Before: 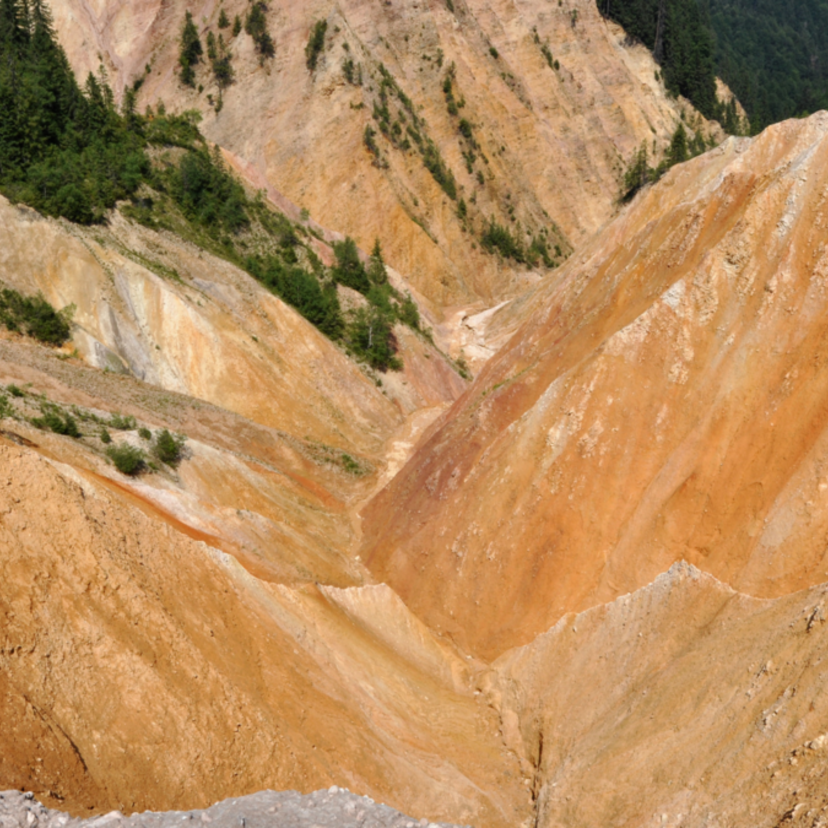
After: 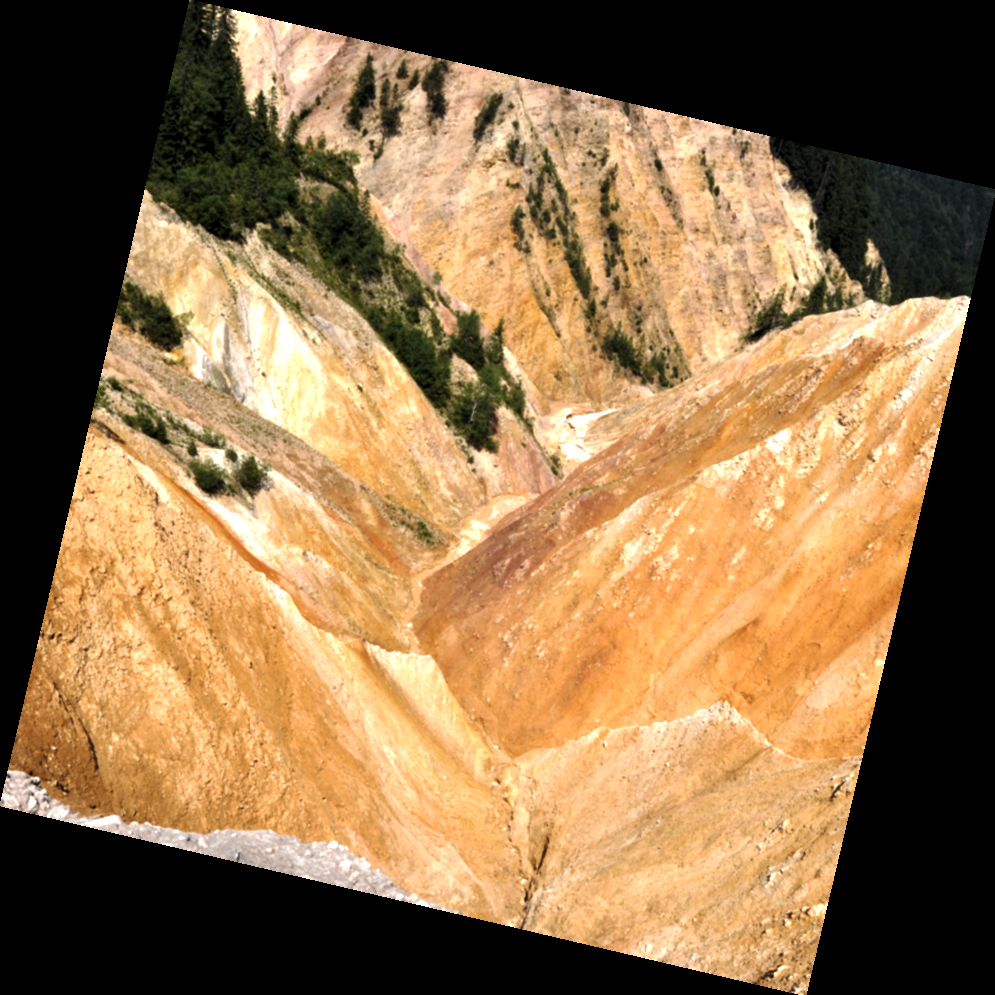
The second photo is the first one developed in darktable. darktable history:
levels: levels [0.044, 0.475, 0.791]
rotate and perspective: rotation 13.27°, automatic cropping off
